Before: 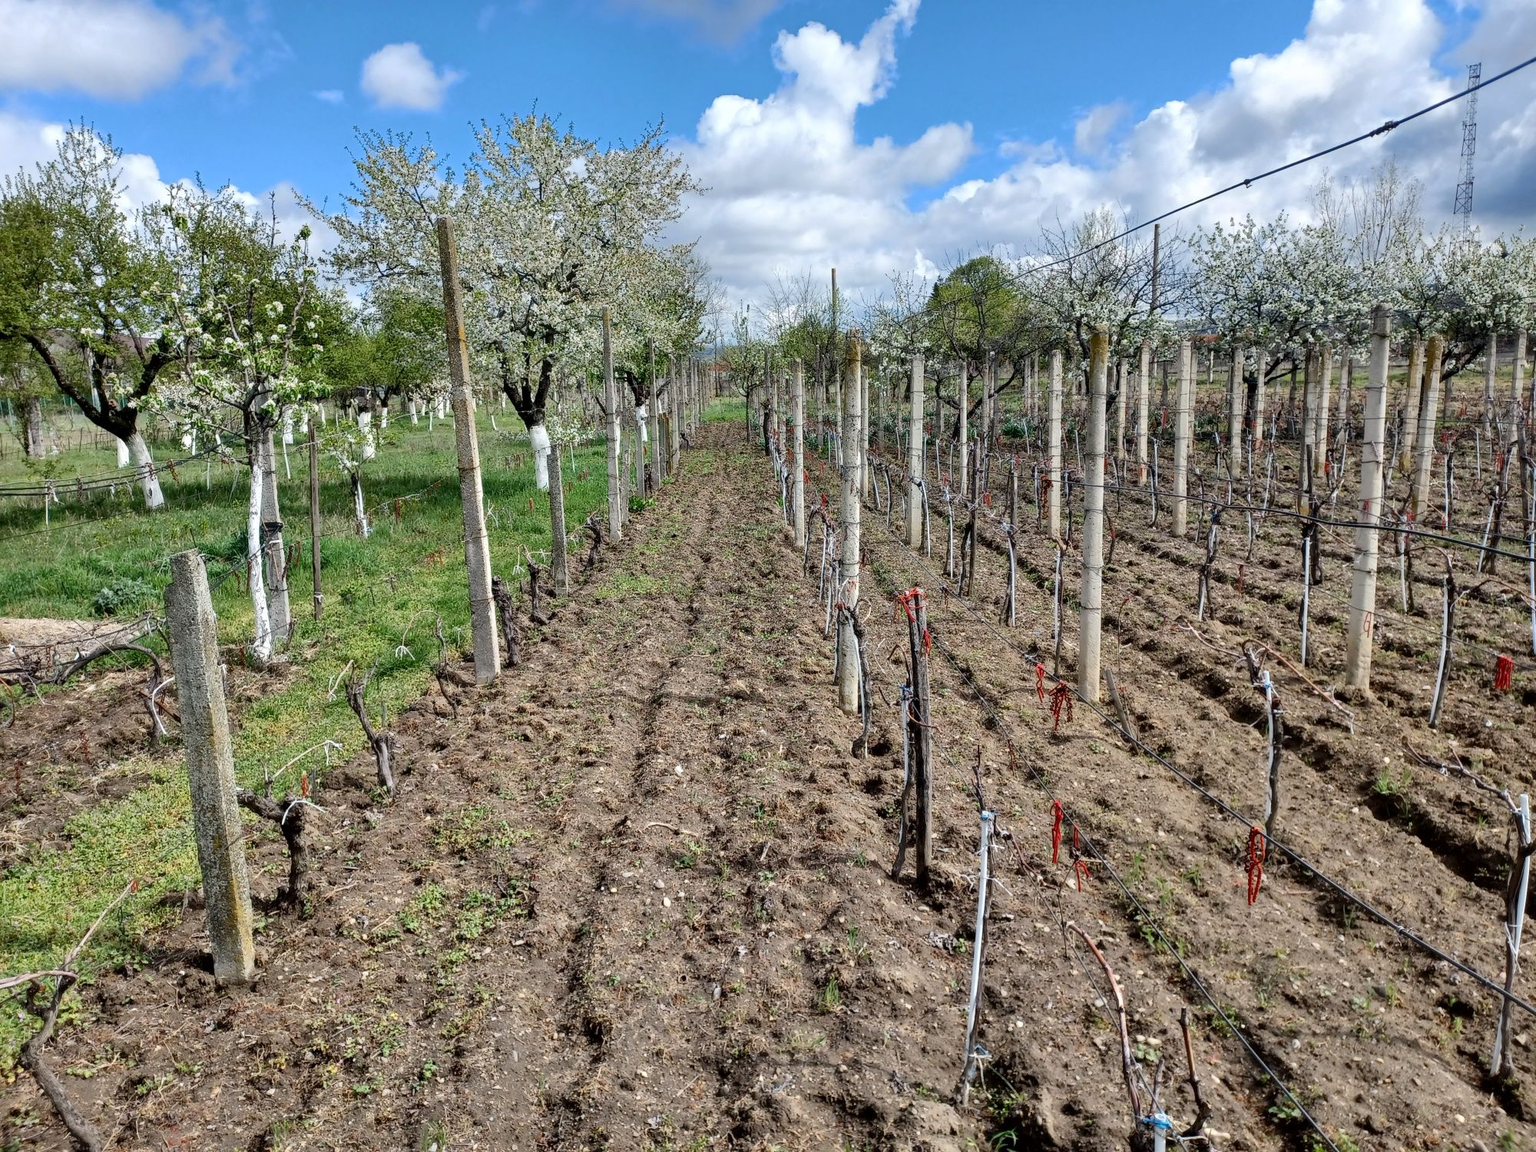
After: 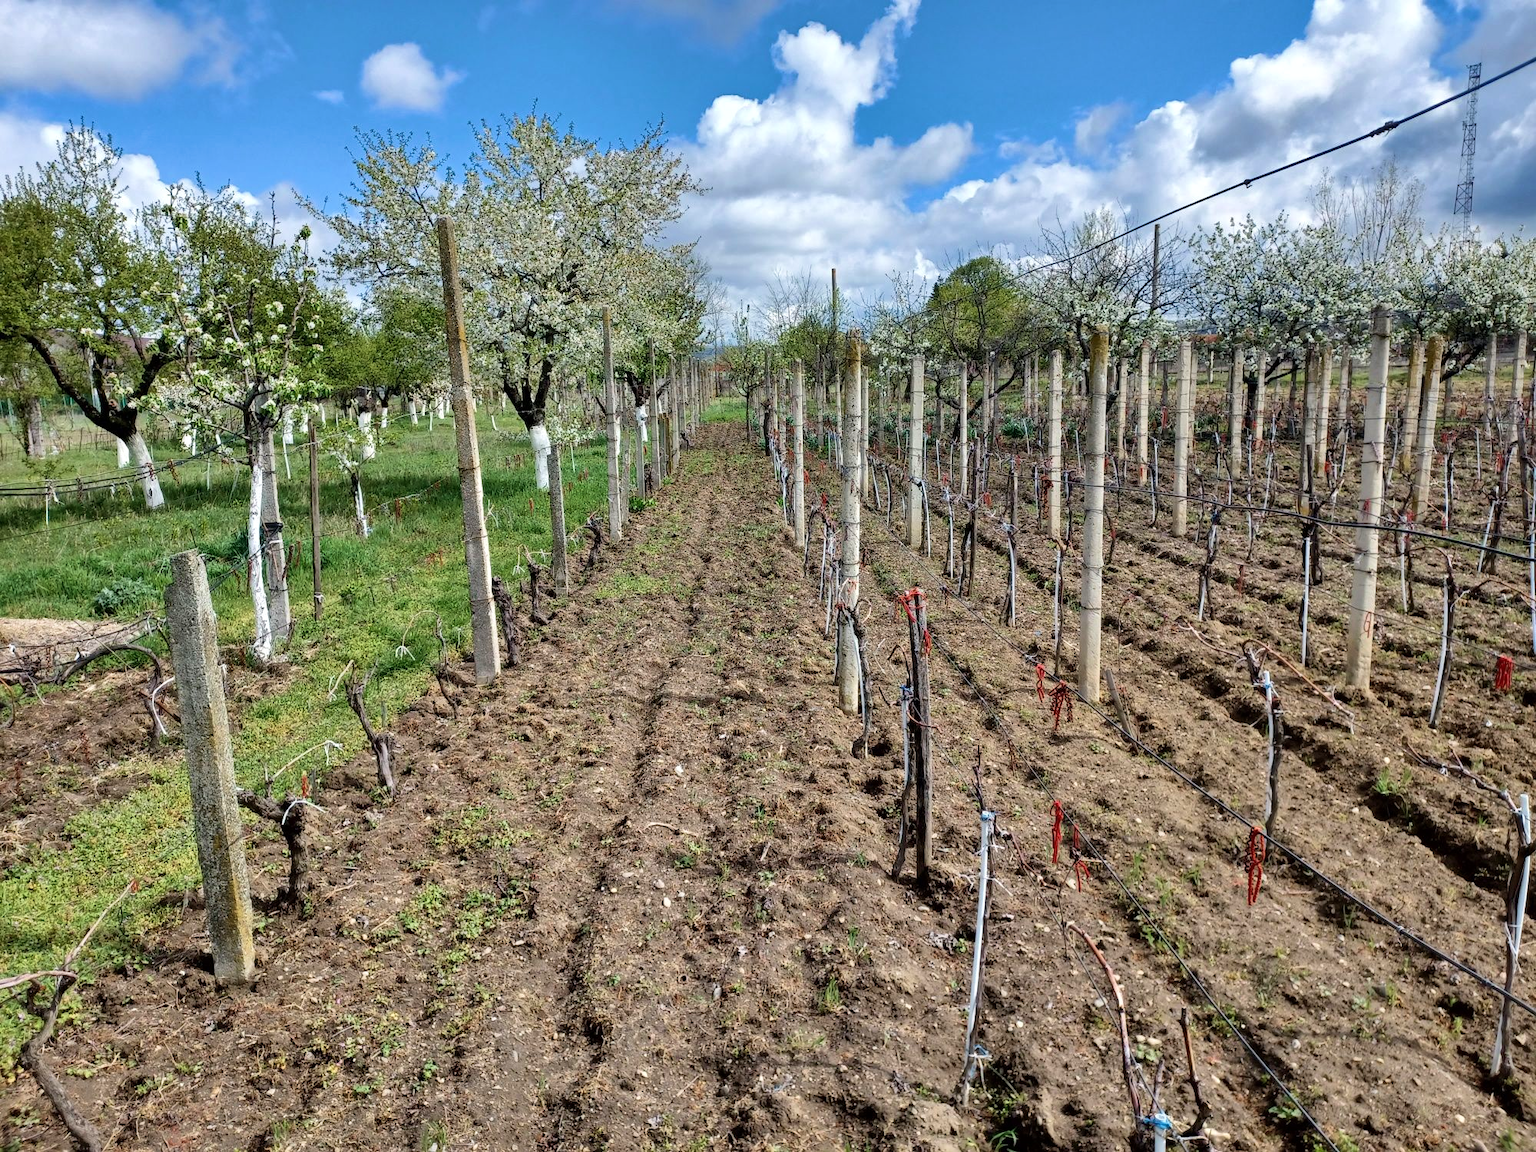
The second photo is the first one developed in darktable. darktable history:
velvia: on, module defaults
shadows and highlights: shadows 13.3, white point adjustment 1.29, soften with gaussian
